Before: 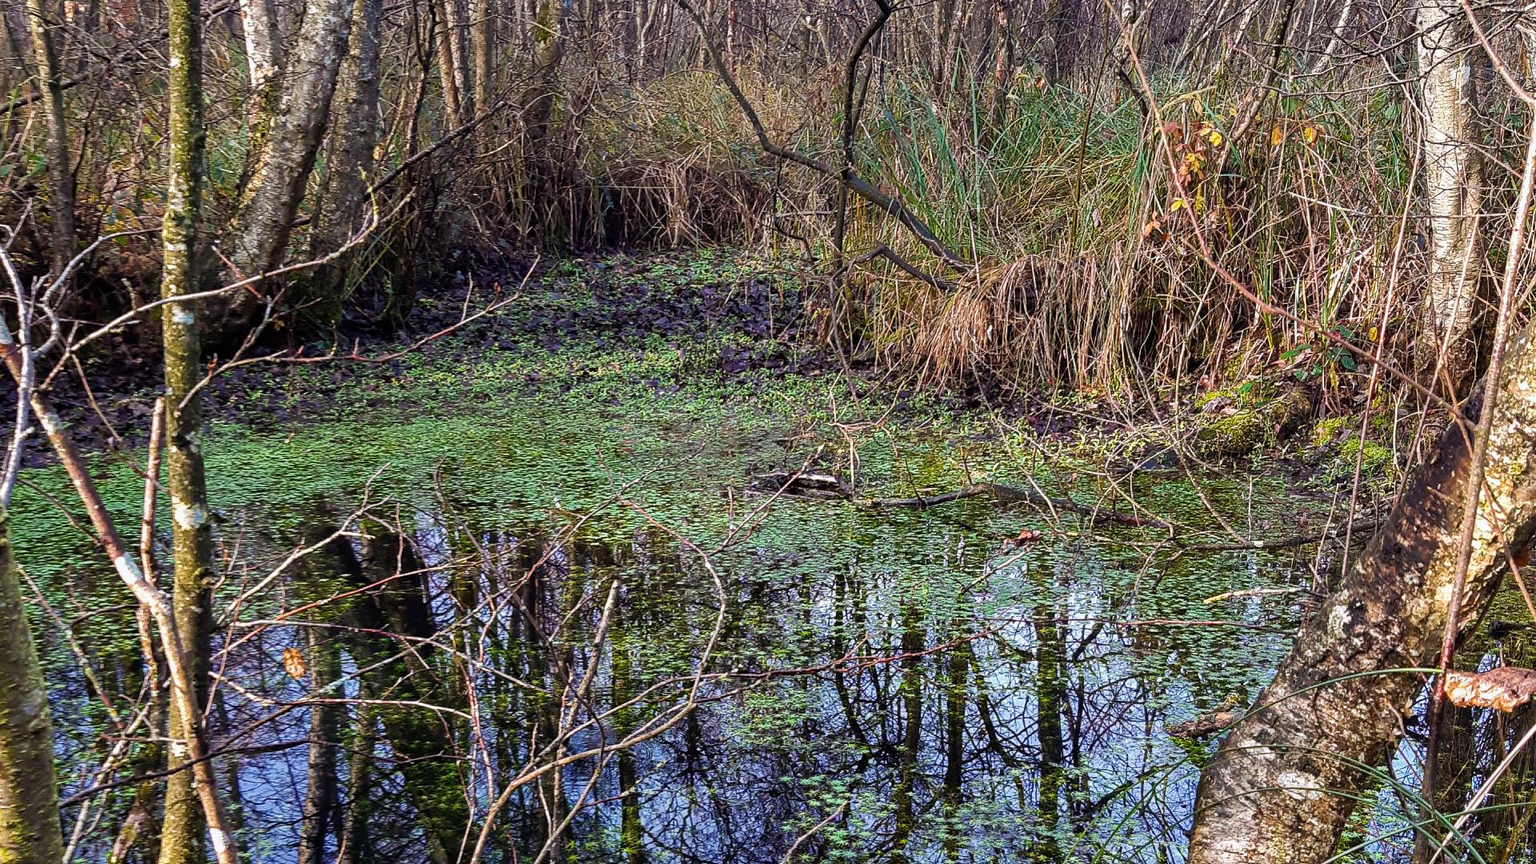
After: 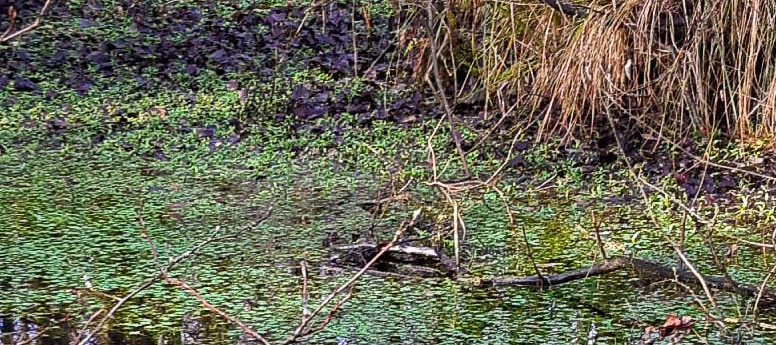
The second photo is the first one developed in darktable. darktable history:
crop: left 31.751%, top 32.172%, right 27.8%, bottom 35.83%
haze removal: compatibility mode true, adaptive false
